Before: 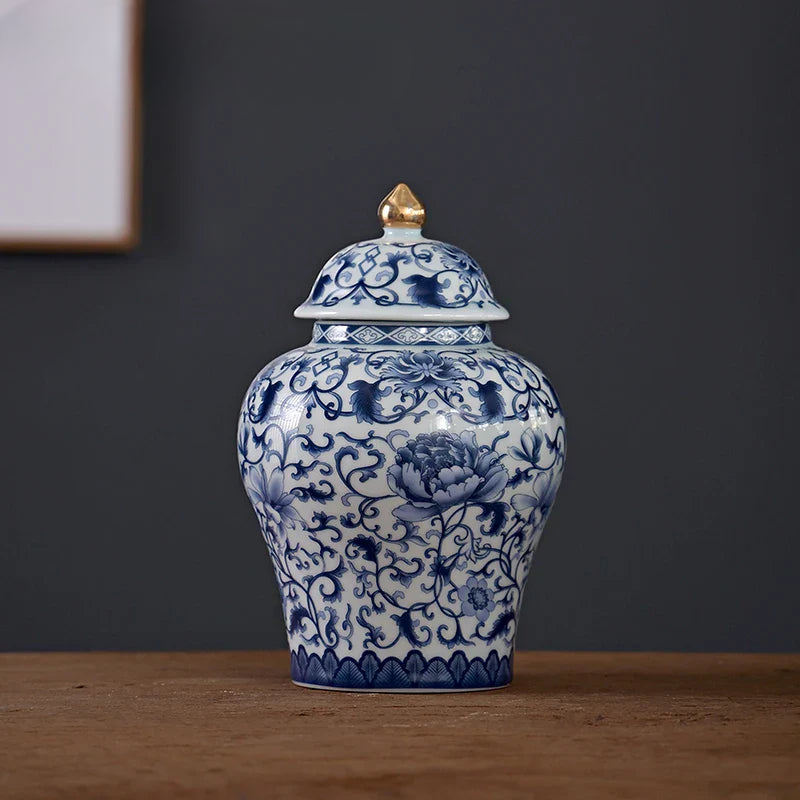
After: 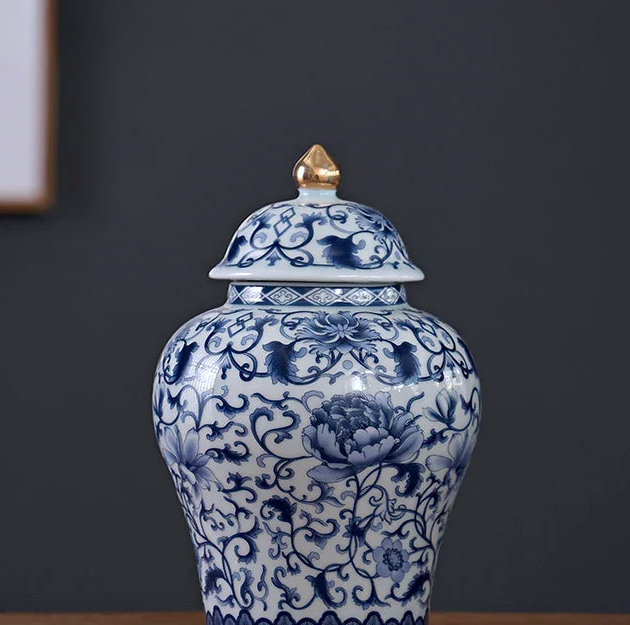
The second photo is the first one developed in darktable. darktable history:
crop and rotate: left 10.77%, top 5.1%, right 10.41%, bottom 16.76%
color correction: highlights a* -0.137, highlights b* -5.91, shadows a* -0.137, shadows b* -0.137
